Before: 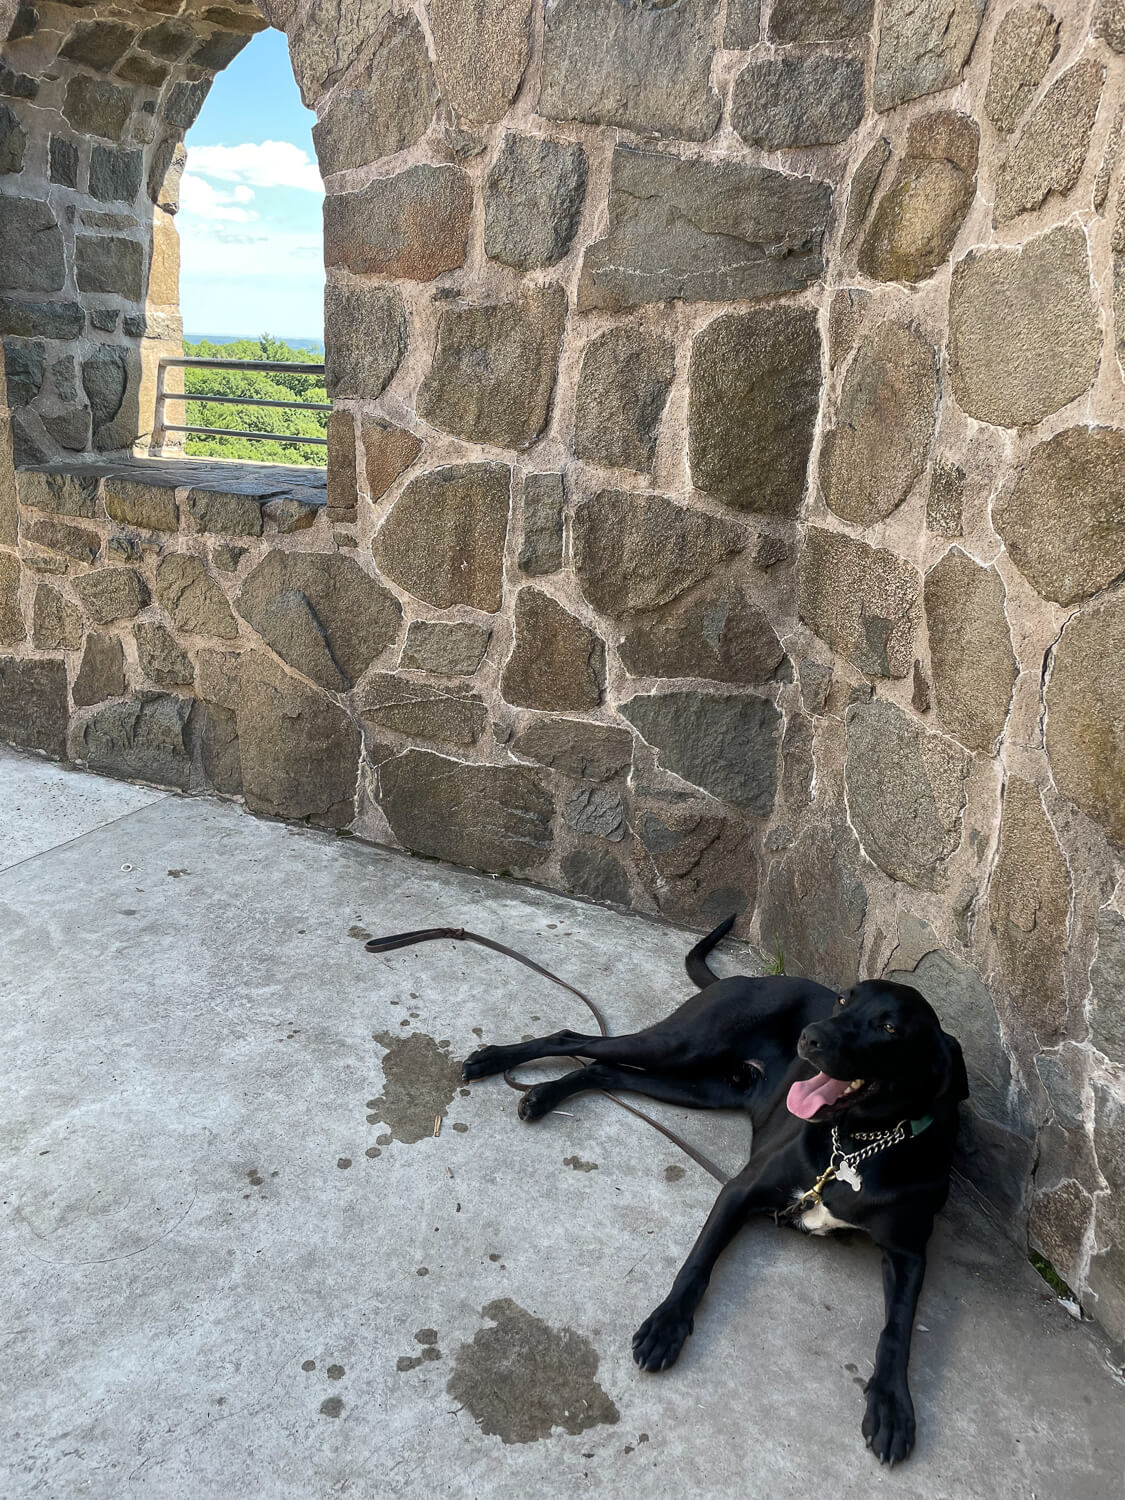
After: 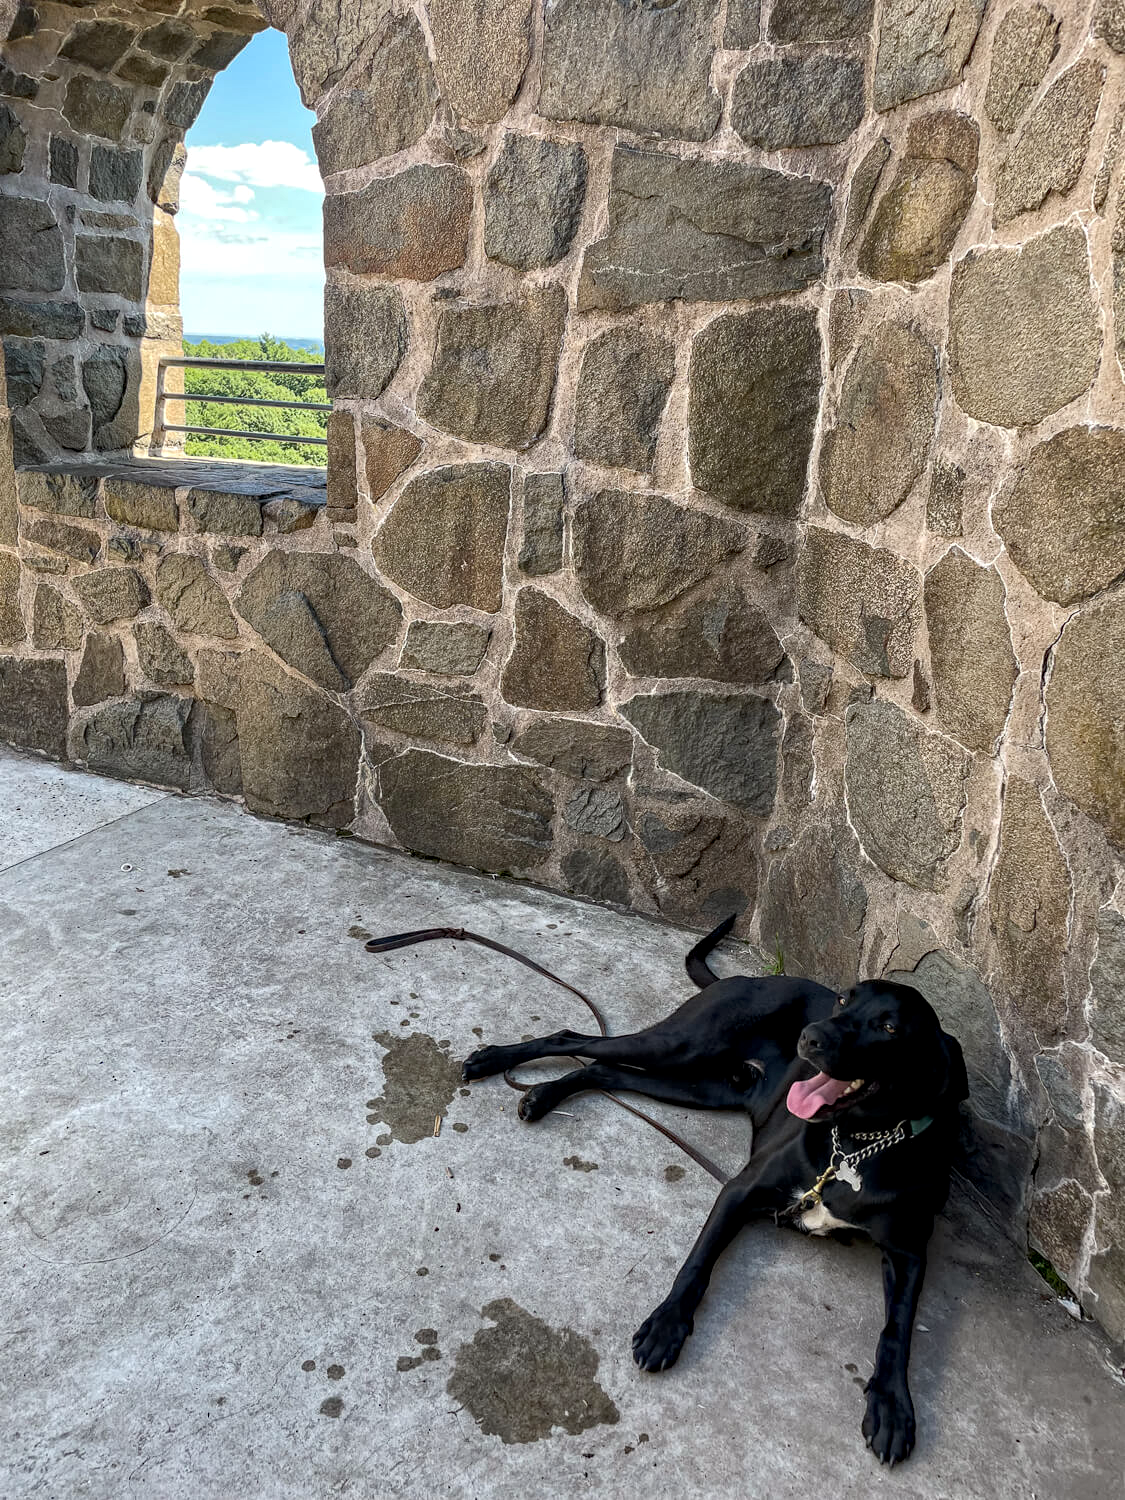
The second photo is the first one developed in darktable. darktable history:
local contrast: on, module defaults
haze removal: strength 0.277, distance 0.245, compatibility mode true, adaptive false
